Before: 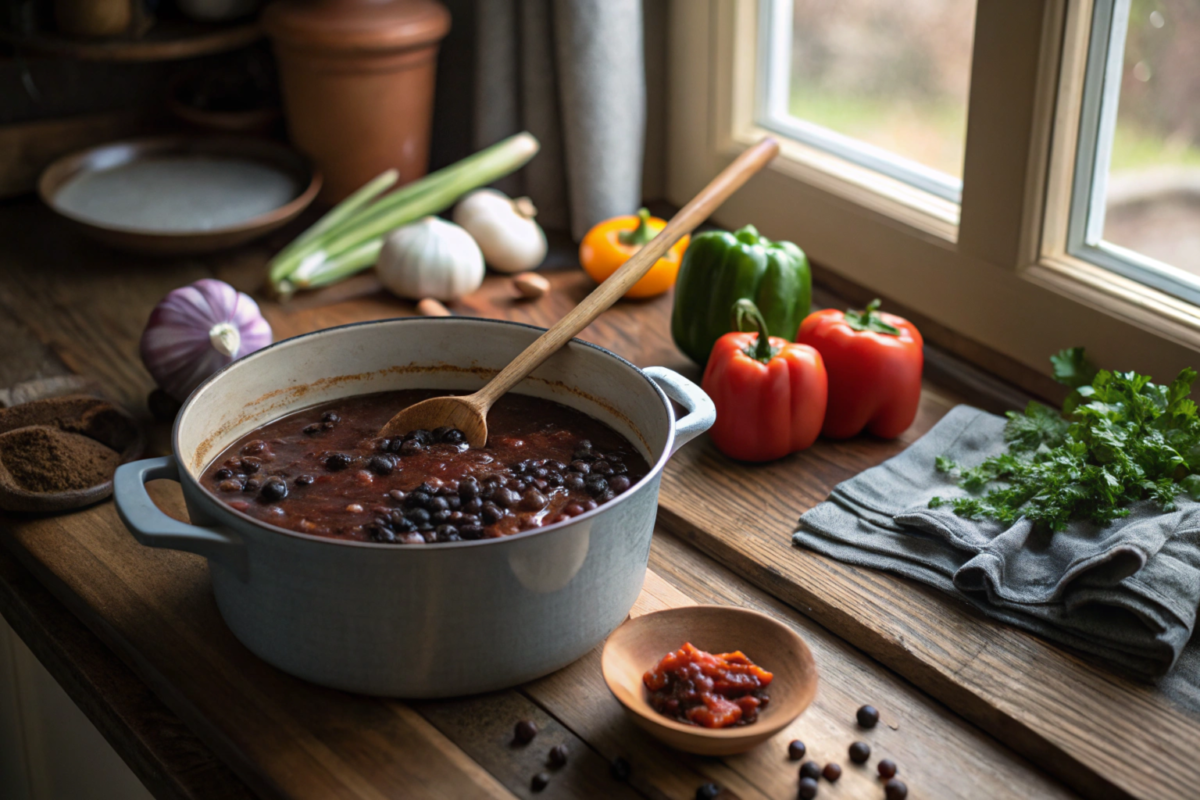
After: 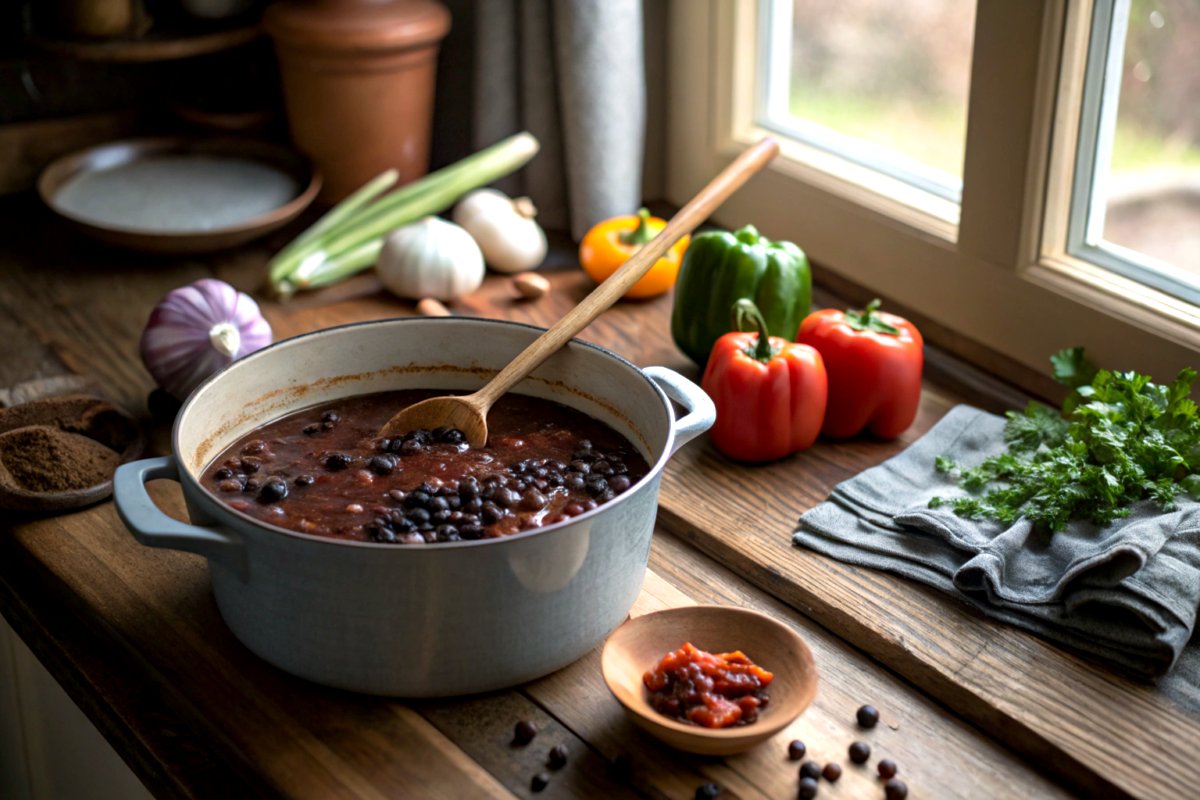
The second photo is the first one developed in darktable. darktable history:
exposure: black level correction 0.003, exposure 0.38 EV, compensate highlight preservation false
